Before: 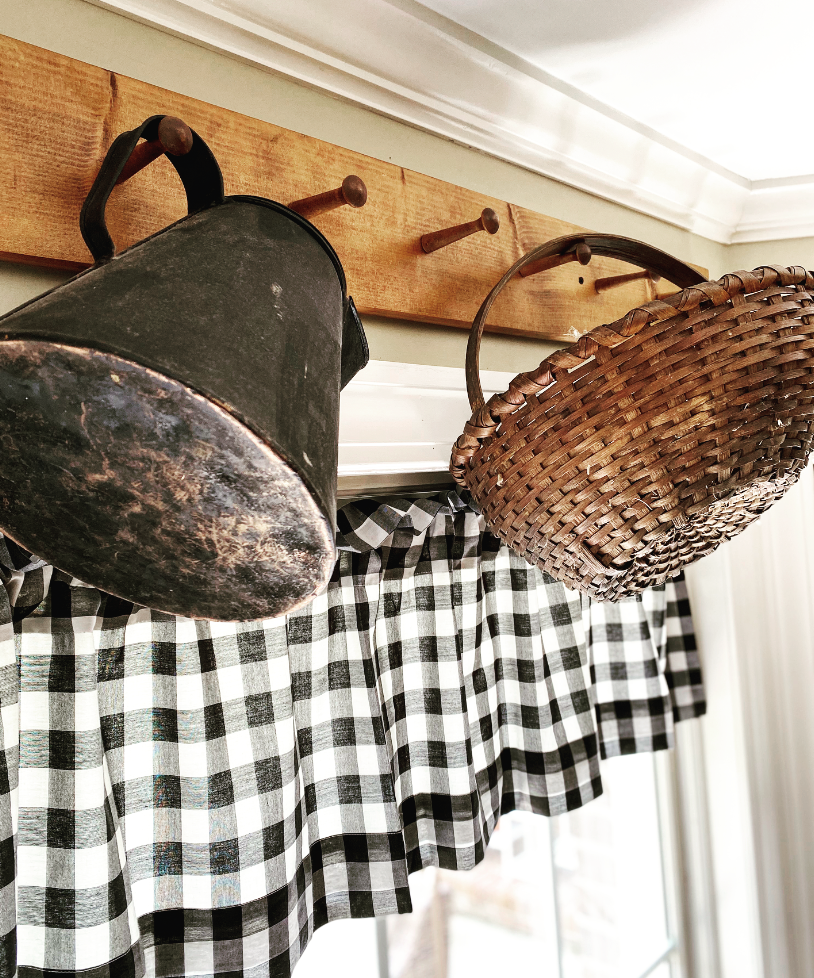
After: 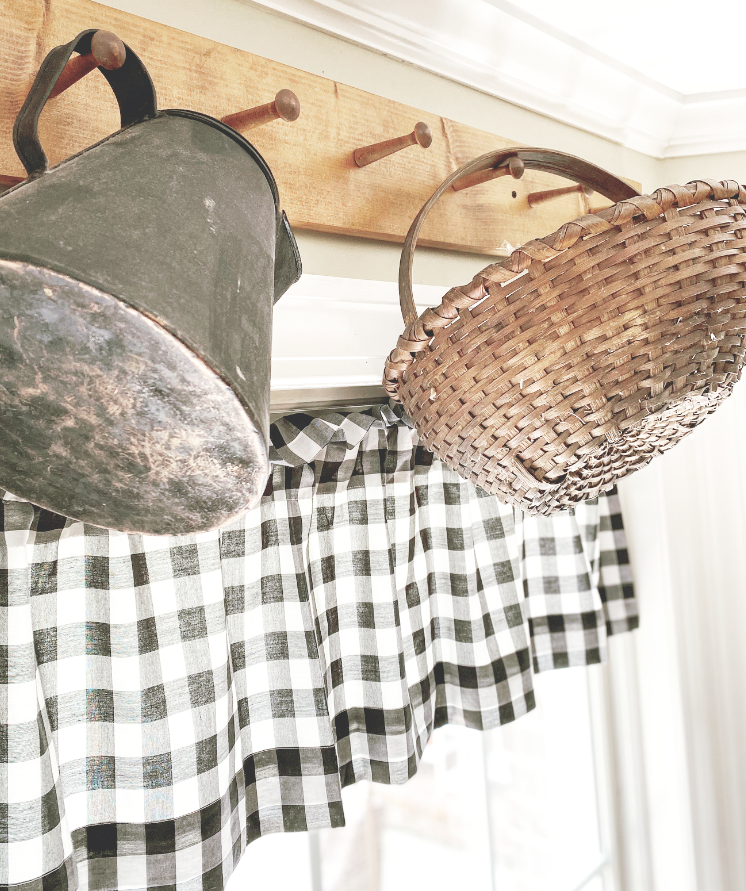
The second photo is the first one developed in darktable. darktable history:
crop and rotate: left 8.272%, top 8.807%
